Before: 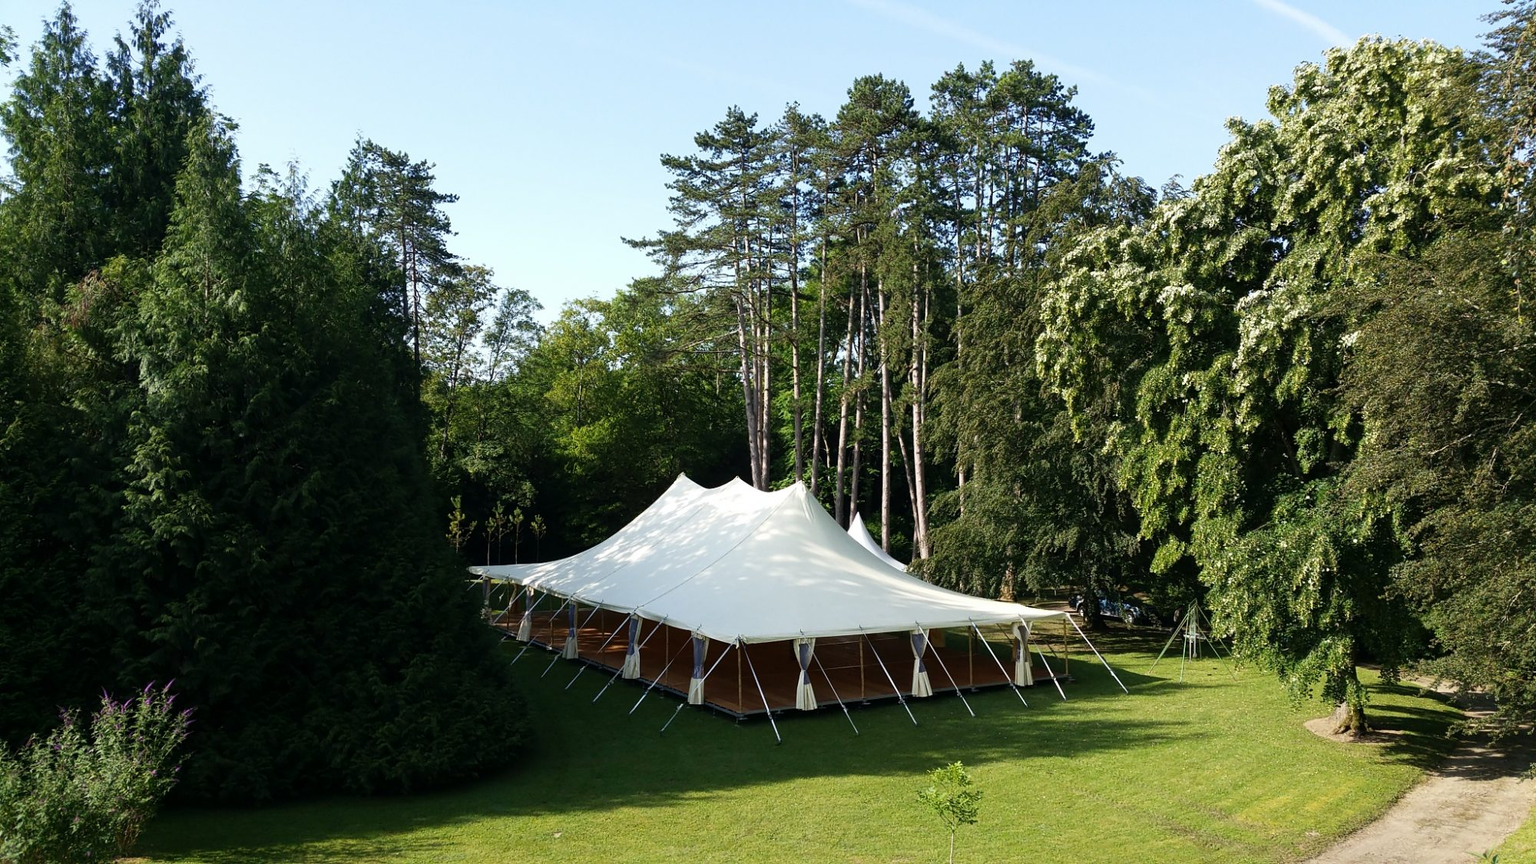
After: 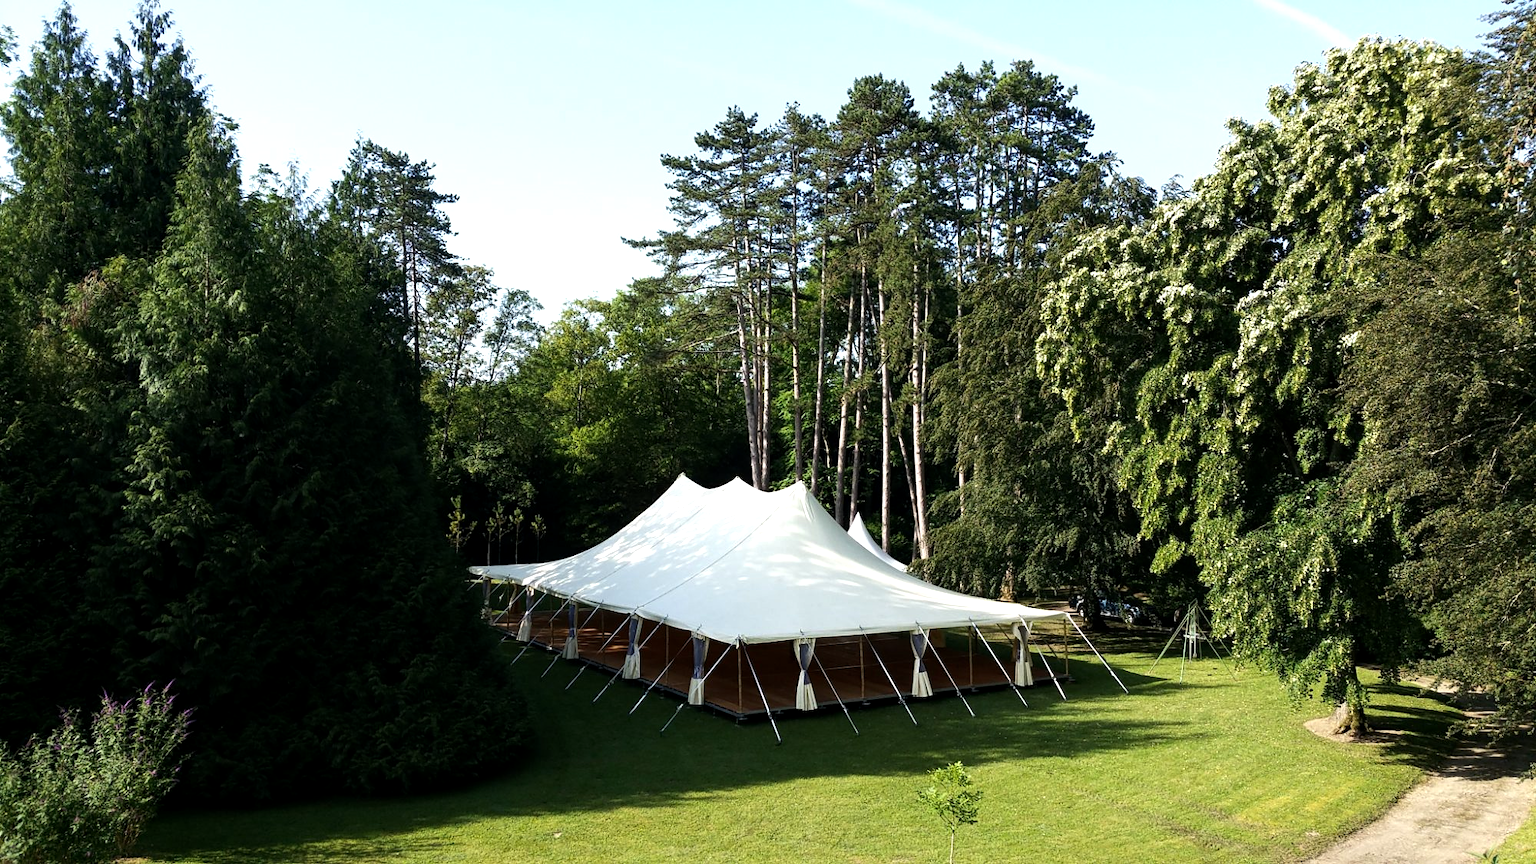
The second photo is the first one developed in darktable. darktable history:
contrast equalizer: y [[0.5 ×6], [0.5 ×6], [0.5, 0.5, 0.501, 0.545, 0.707, 0.863], [0 ×6], [0 ×6]]
local contrast: highlights 100%, shadows 100%, detail 120%, midtone range 0.2
tone equalizer: -8 EV -0.417 EV, -7 EV -0.389 EV, -6 EV -0.333 EV, -5 EV -0.222 EV, -3 EV 0.222 EV, -2 EV 0.333 EV, -1 EV 0.389 EV, +0 EV 0.417 EV, edges refinement/feathering 500, mask exposure compensation -1.57 EV, preserve details no
